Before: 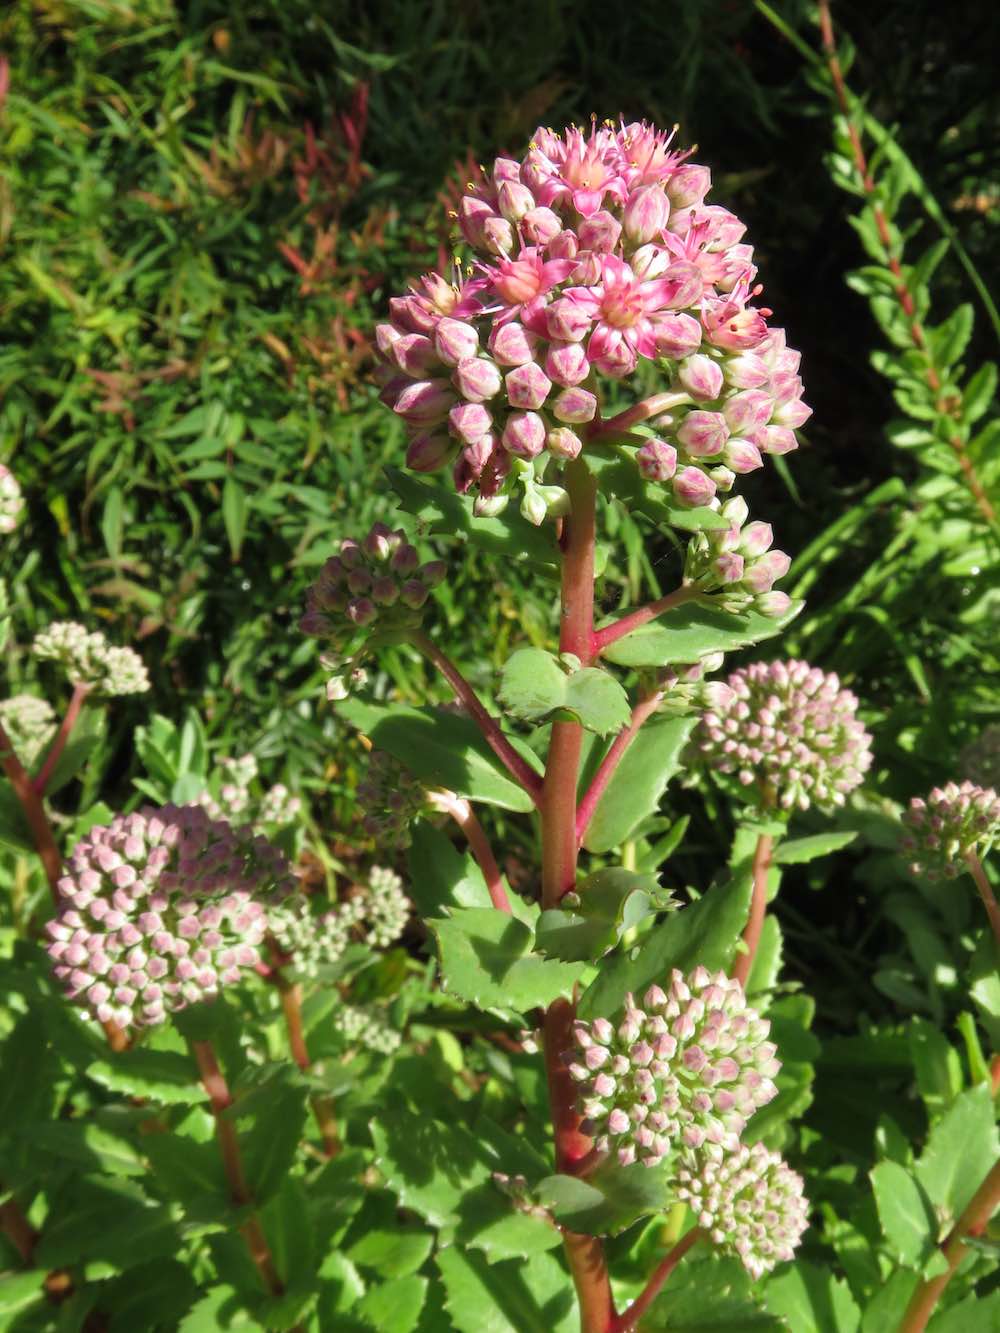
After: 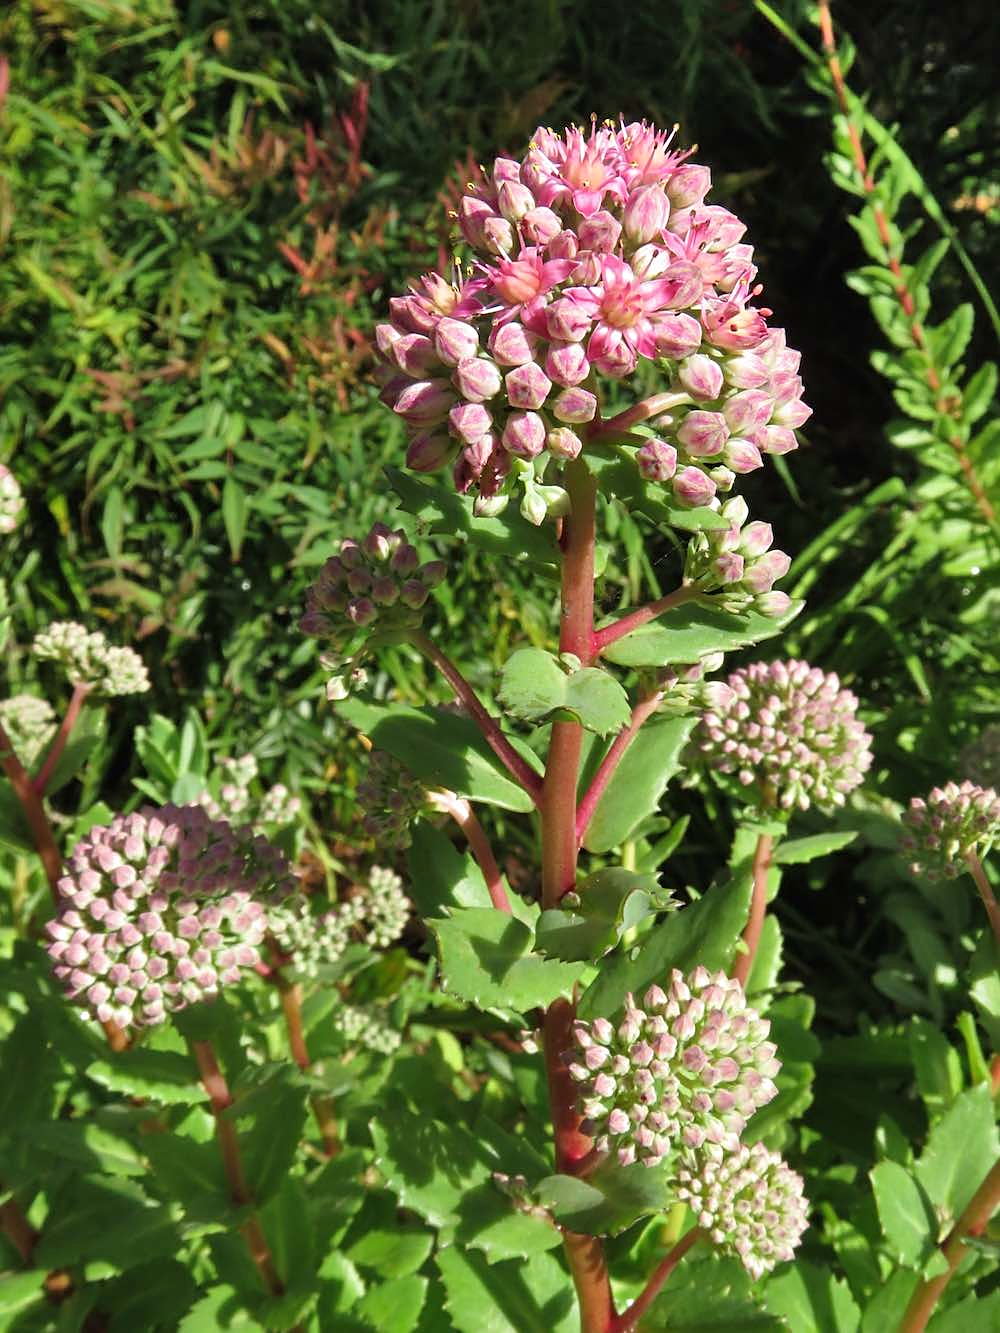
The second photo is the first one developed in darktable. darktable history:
sharpen: amount 0.491
shadows and highlights: shadows 52.69, soften with gaussian
